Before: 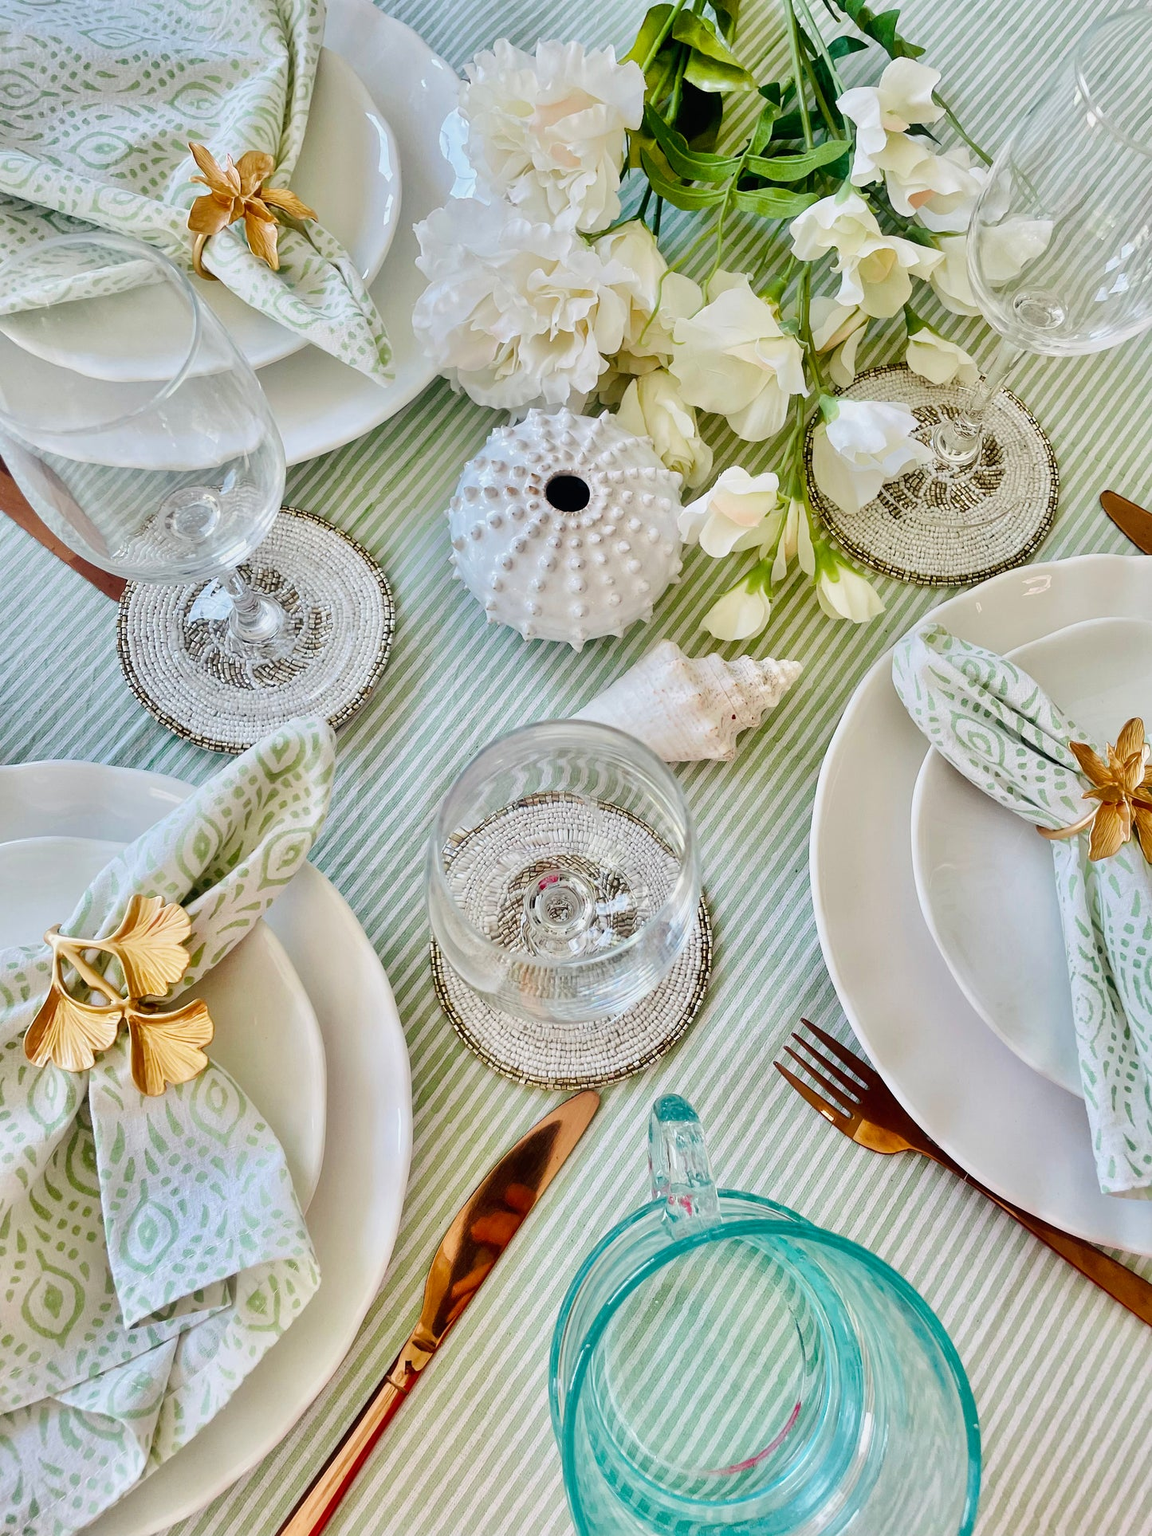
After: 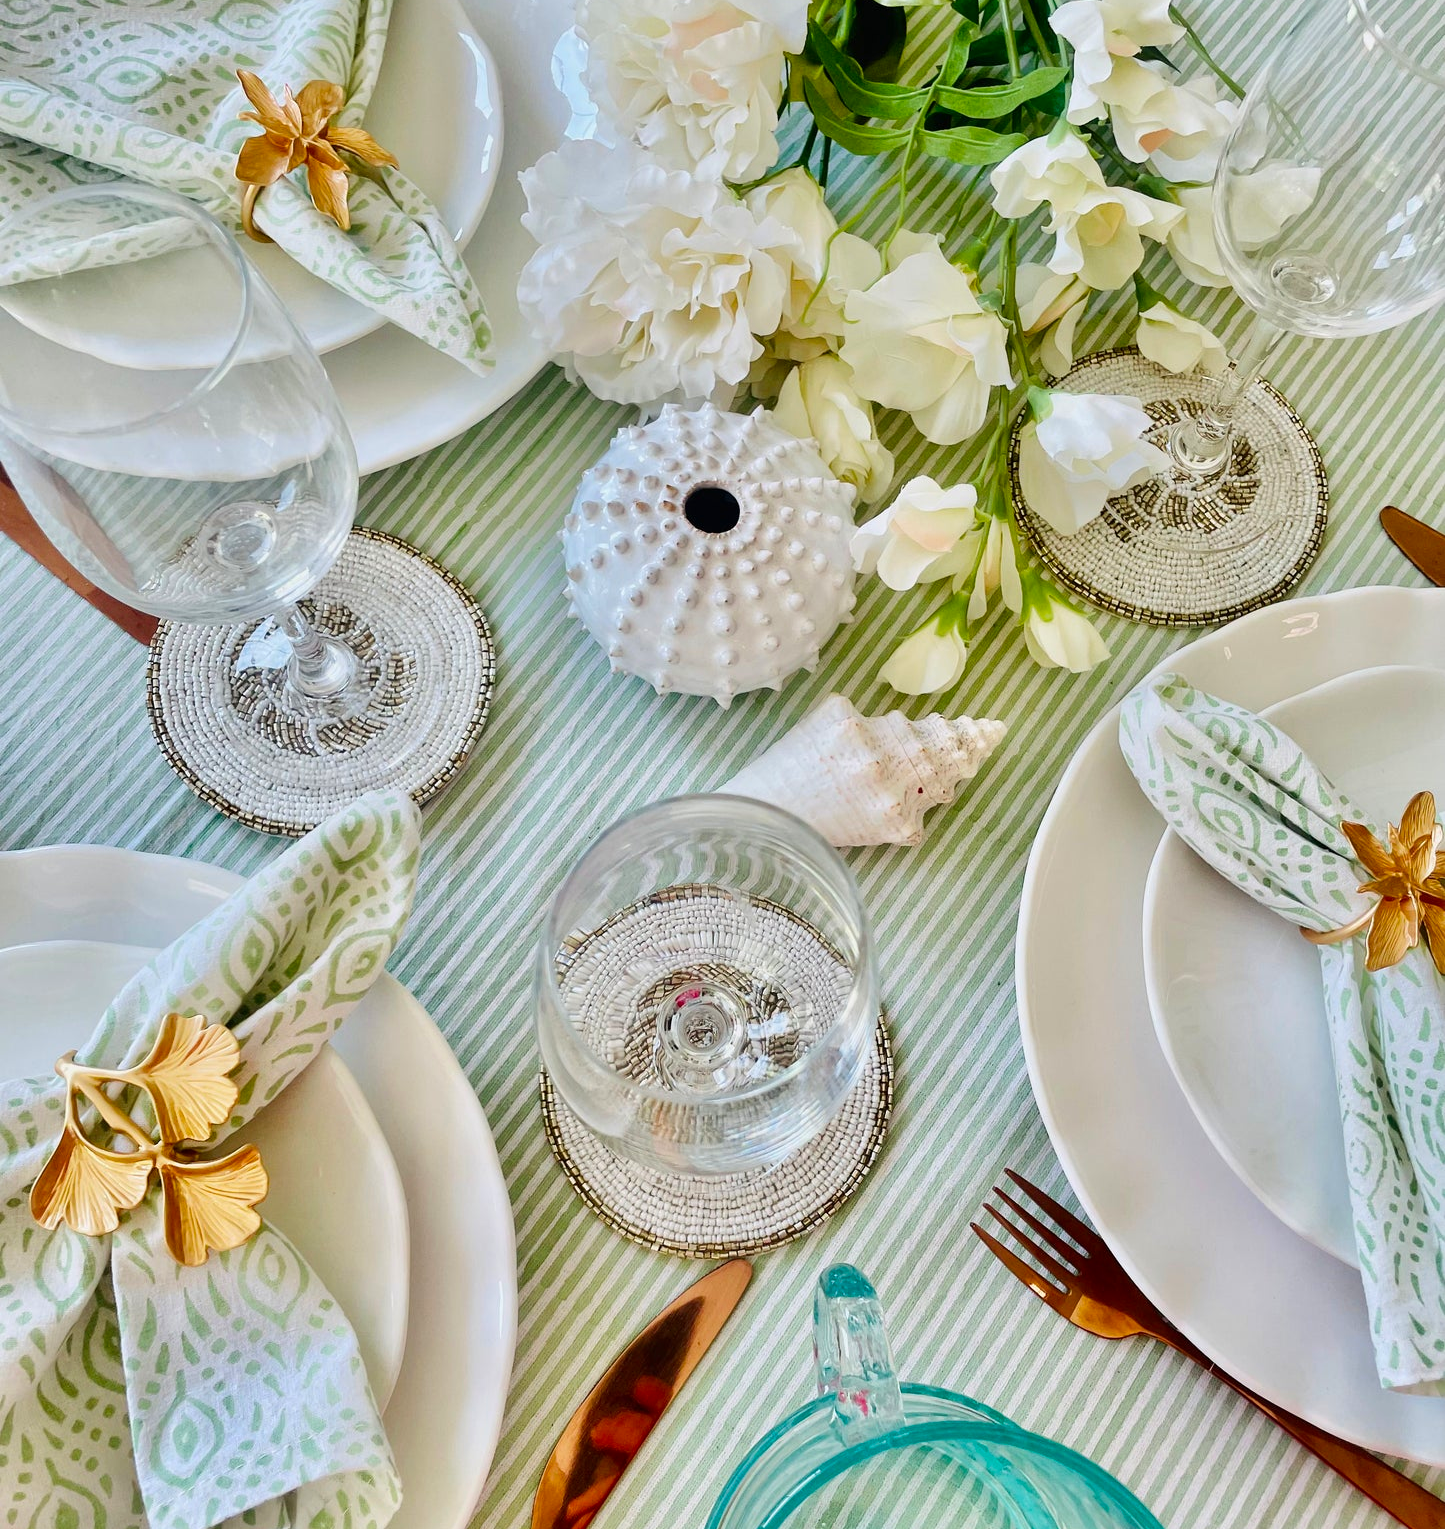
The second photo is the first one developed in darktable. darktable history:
crop and rotate: top 5.667%, bottom 14.937%
contrast brightness saturation: contrast 0.04, saturation 0.16
